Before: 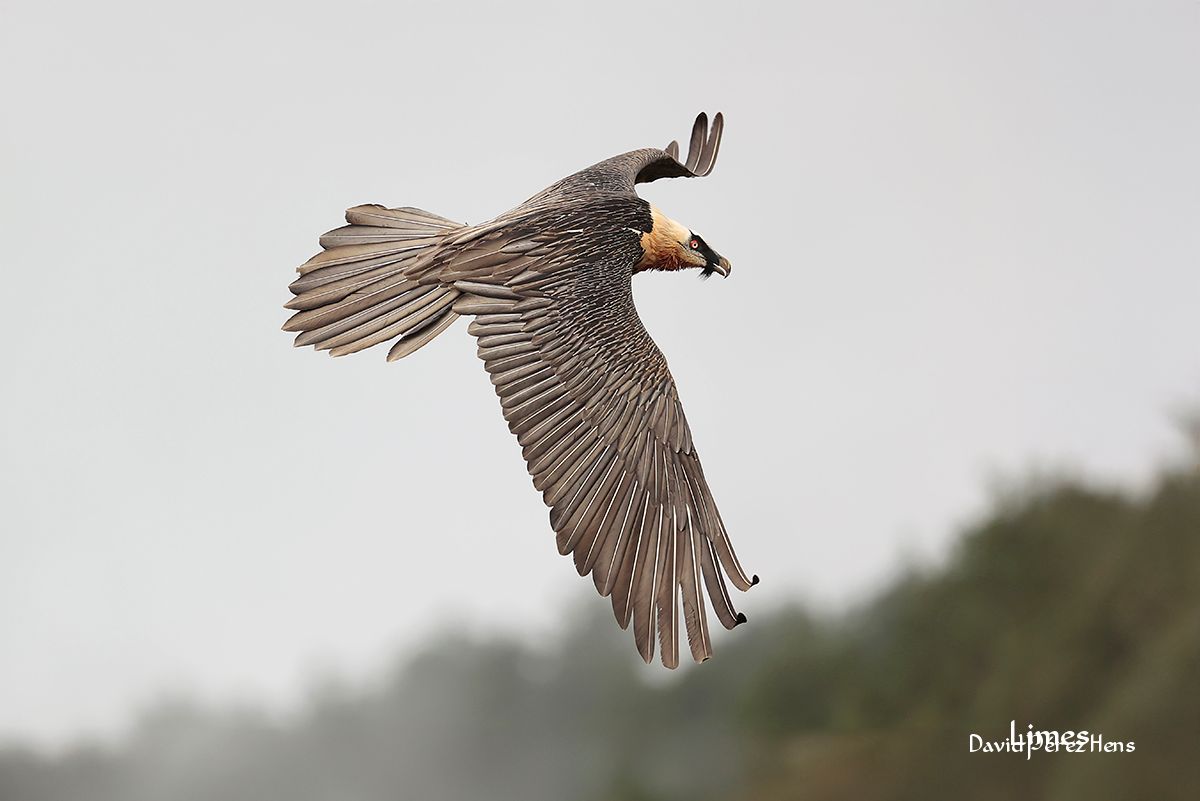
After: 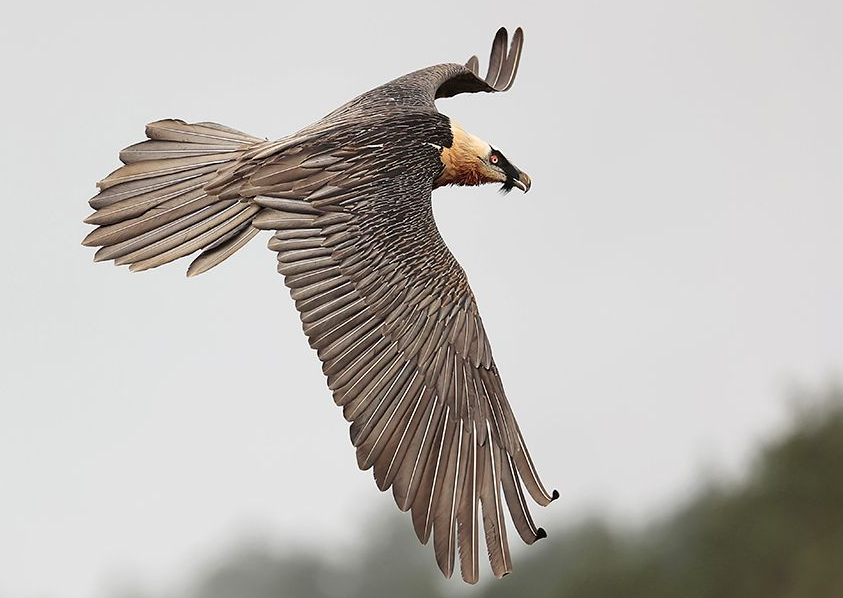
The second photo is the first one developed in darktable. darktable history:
crop and rotate: left 16.714%, top 10.7%, right 12.985%, bottom 14.54%
